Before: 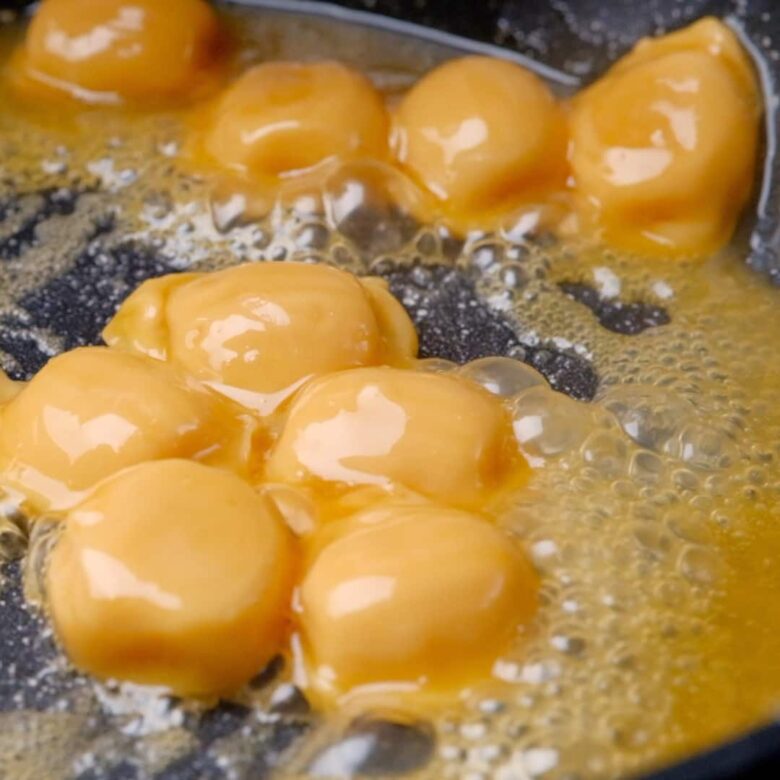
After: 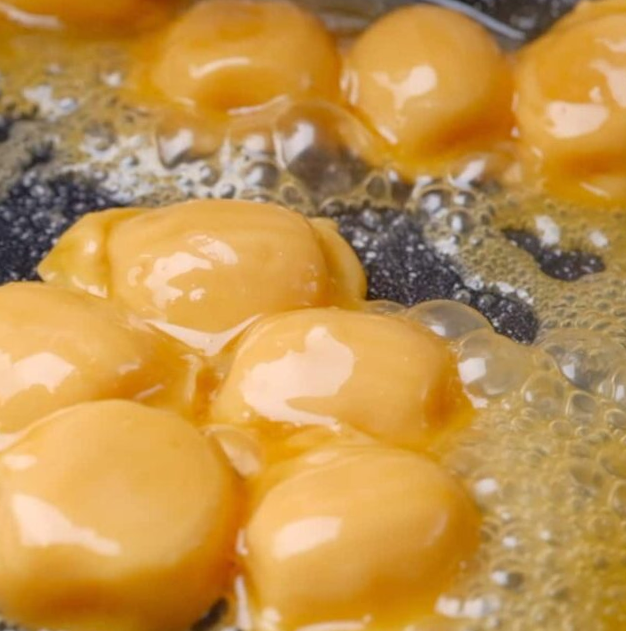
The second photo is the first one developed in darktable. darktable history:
crop: left 9.929%, top 3.475%, right 9.188%, bottom 9.529%
rotate and perspective: rotation 0.679°, lens shift (horizontal) 0.136, crop left 0.009, crop right 0.991, crop top 0.078, crop bottom 0.95
